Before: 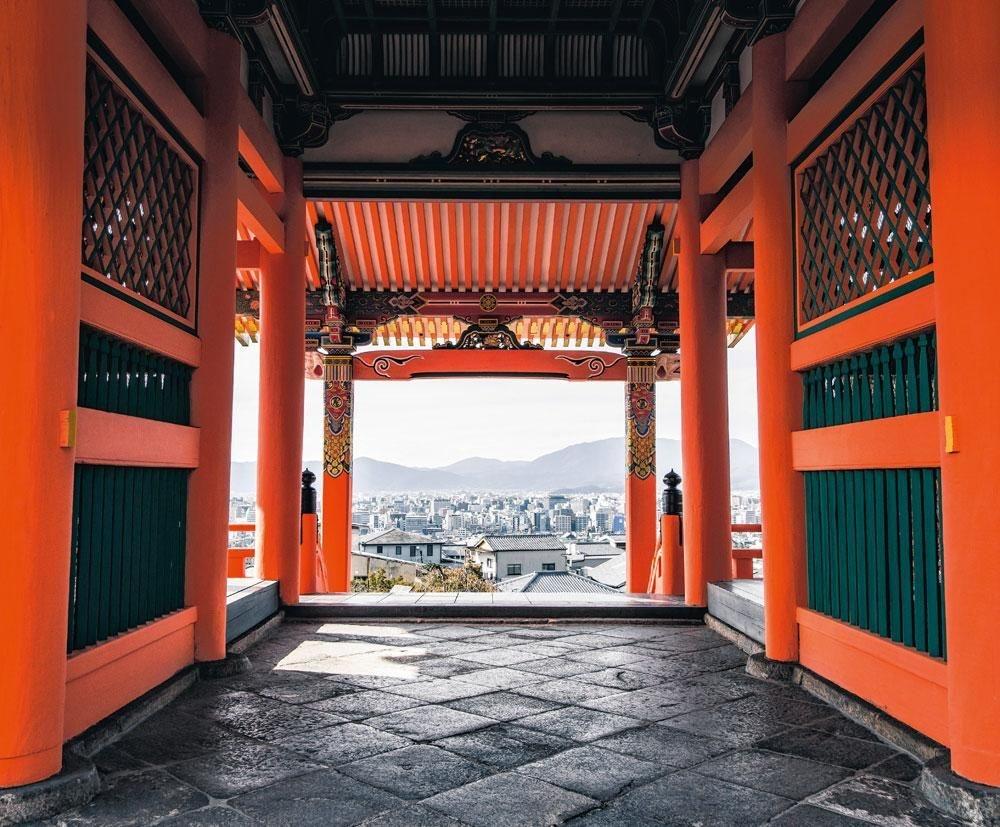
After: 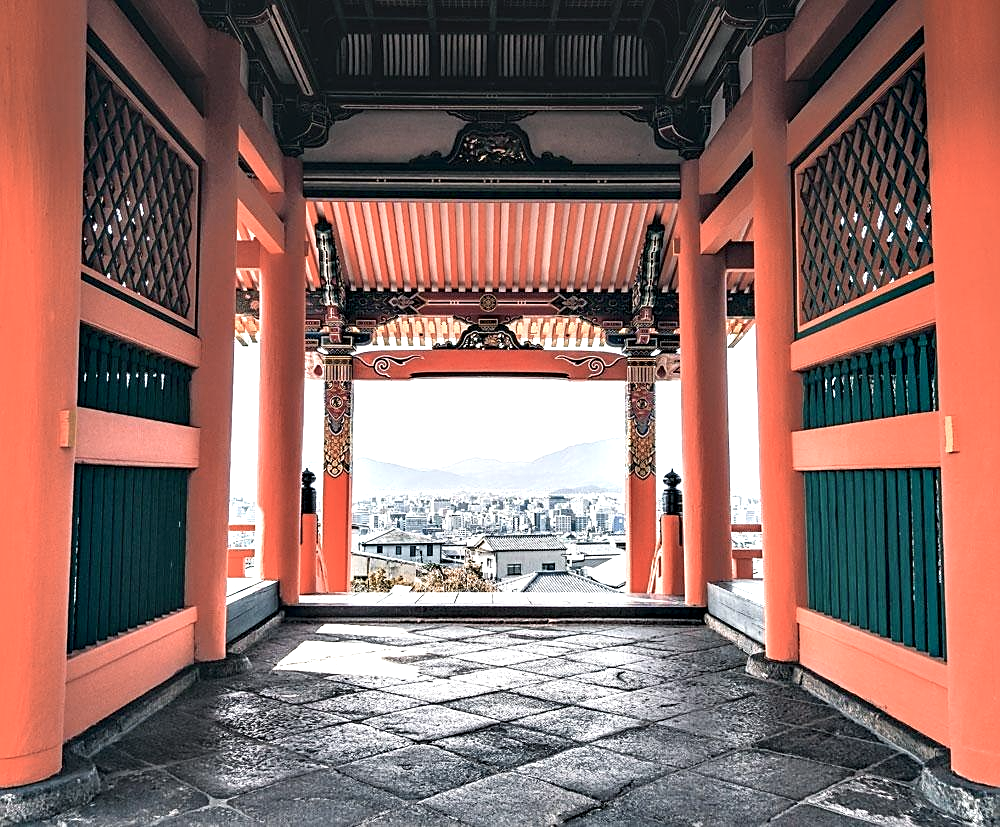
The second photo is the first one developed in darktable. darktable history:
contrast equalizer: octaves 7, y [[0.6 ×6], [0.55 ×6], [0 ×6], [0 ×6], [0 ×6]]
local contrast: detail 69%
exposure: exposure 0.732 EV, compensate exposure bias true, compensate highlight preservation false
sharpen: on, module defaults
color zones: curves: ch2 [(0, 0.5) (0.084, 0.497) (0.323, 0.335) (0.4, 0.497) (1, 0.5)]
color correction: highlights b* 0.054, saturation 0.623
